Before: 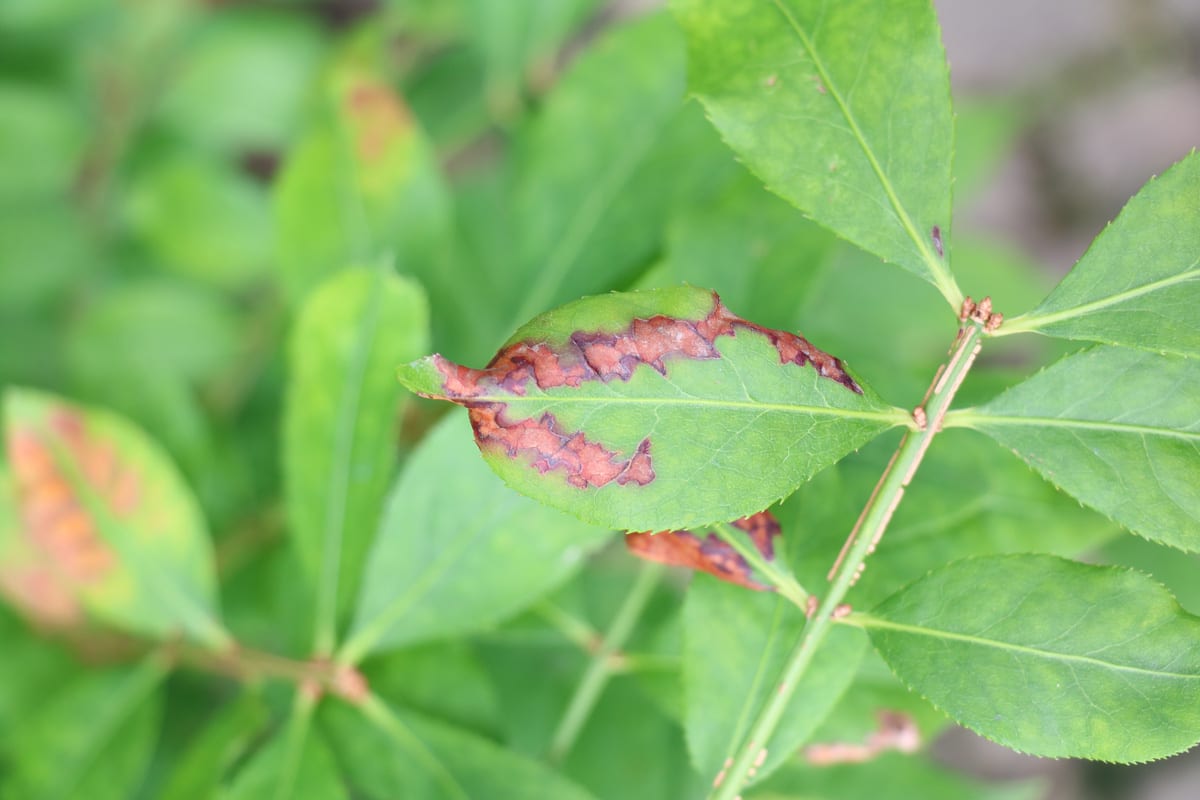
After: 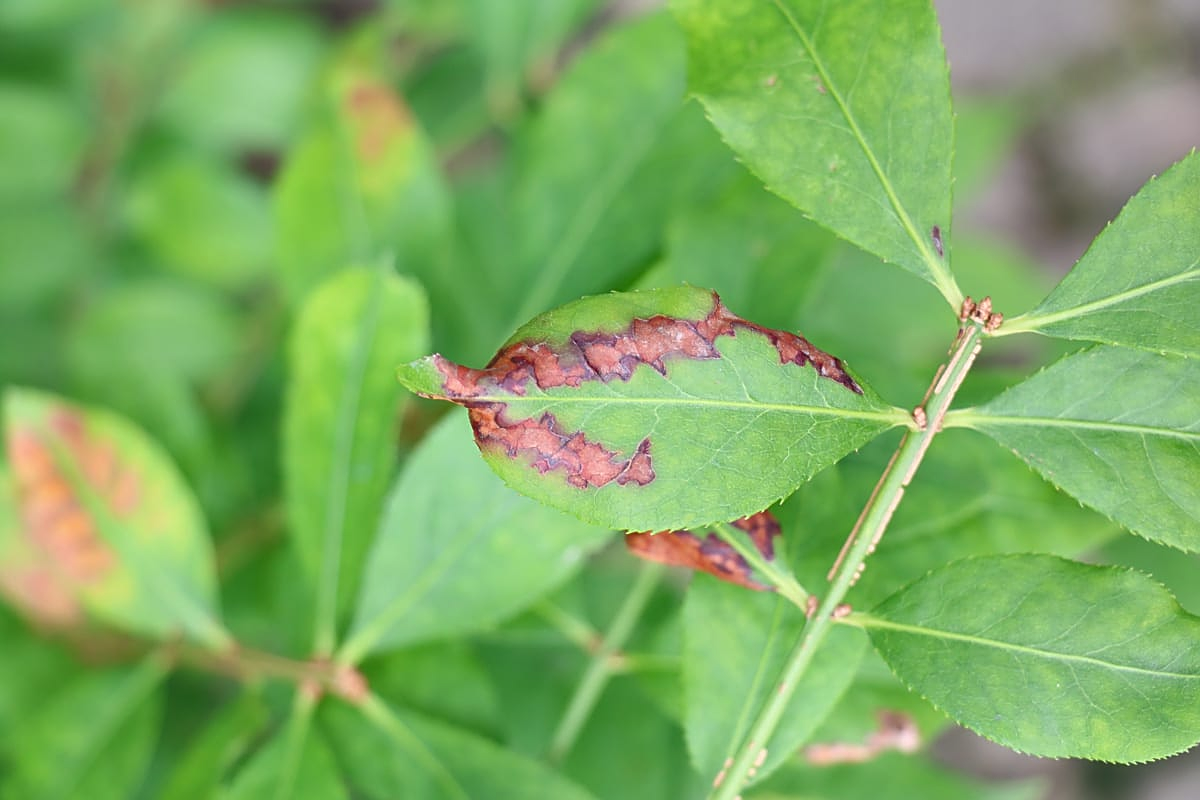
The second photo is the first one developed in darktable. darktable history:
shadows and highlights: shadows 49, highlights -41, soften with gaussian
sharpen: on, module defaults
